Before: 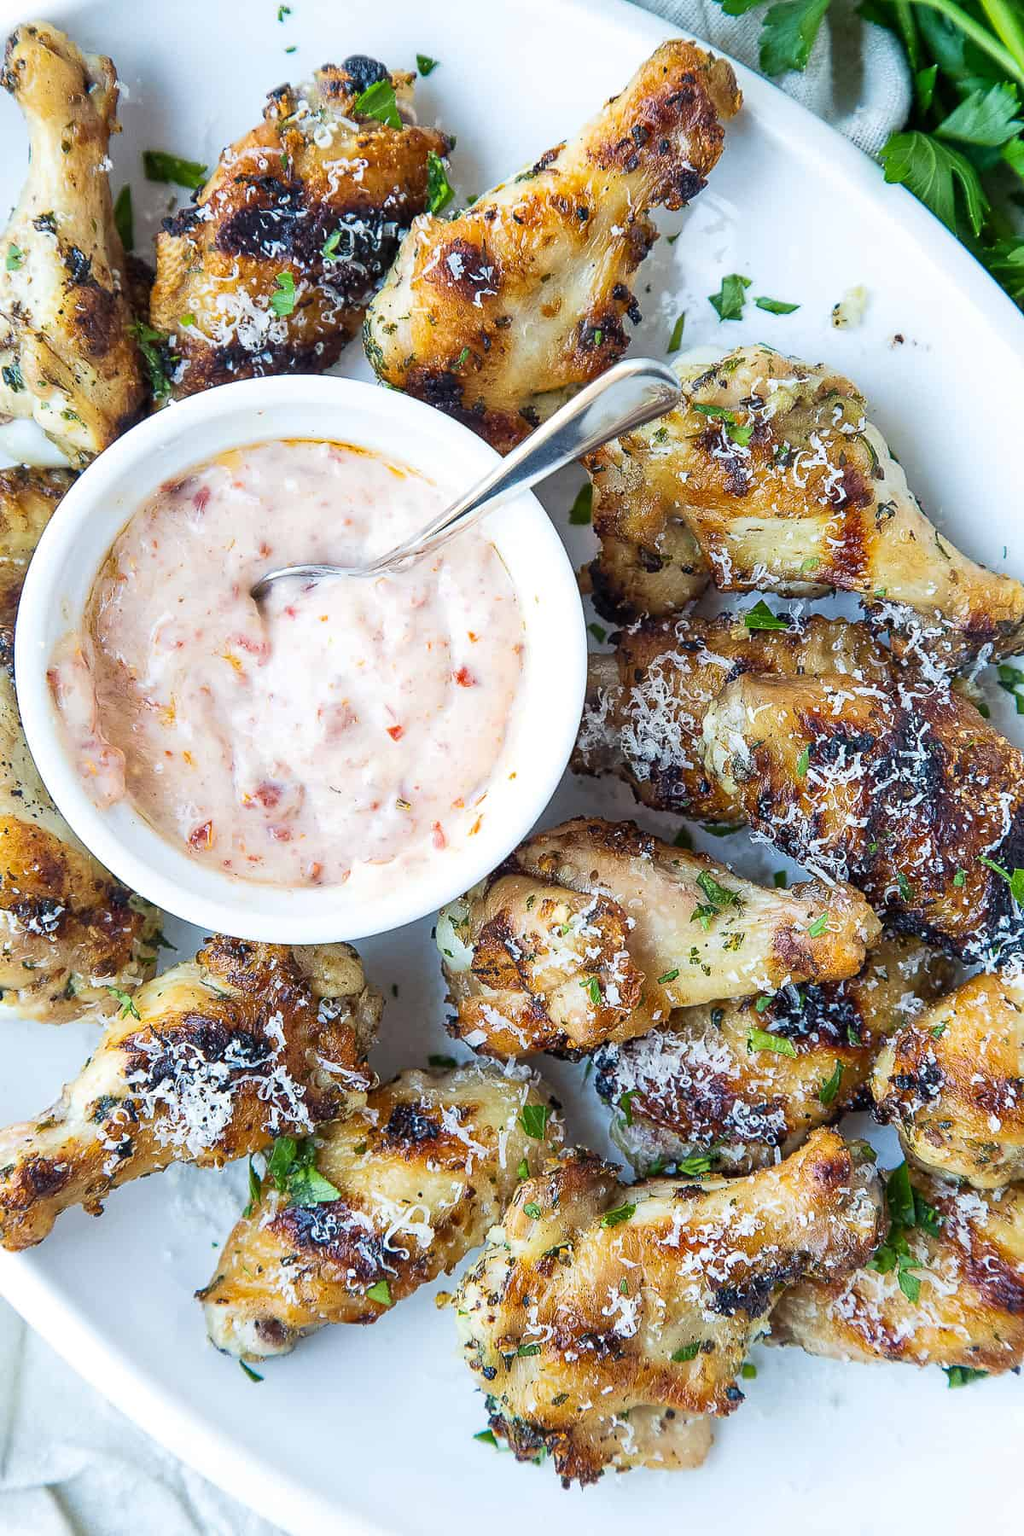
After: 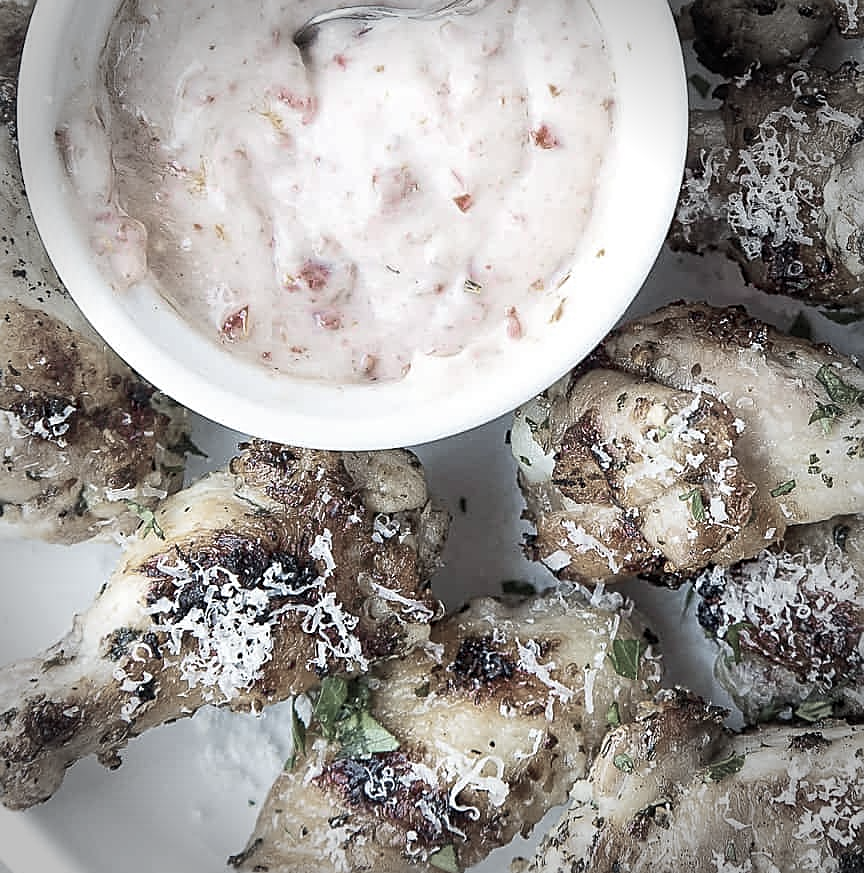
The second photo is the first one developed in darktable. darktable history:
vignetting: fall-off radius 31.48%, brightness -0.472
crop: top 36.498%, right 27.964%, bottom 14.995%
color zones: curves: ch1 [(0, 0.34) (0.143, 0.164) (0.286, 0.152) (0.429, 0.176) (0.571, 0.173) (0.714, 0.188) (0.857, 0.199) (1, 0.34)]
sharpen: on, module defaults
